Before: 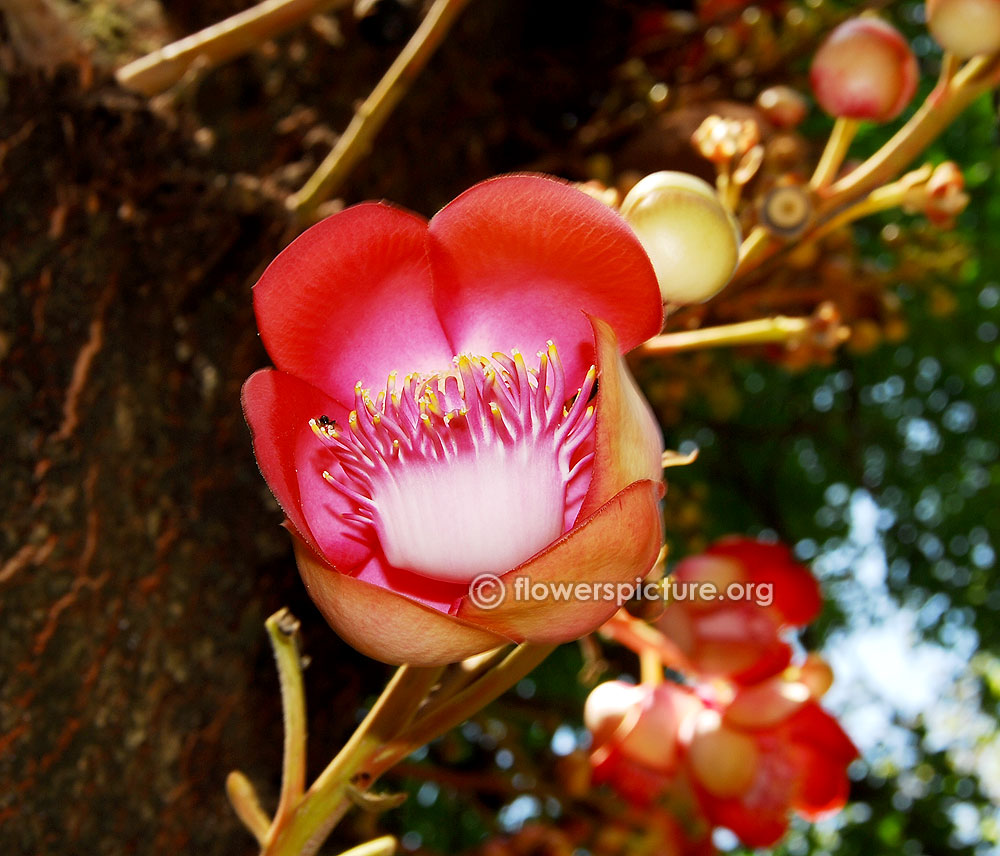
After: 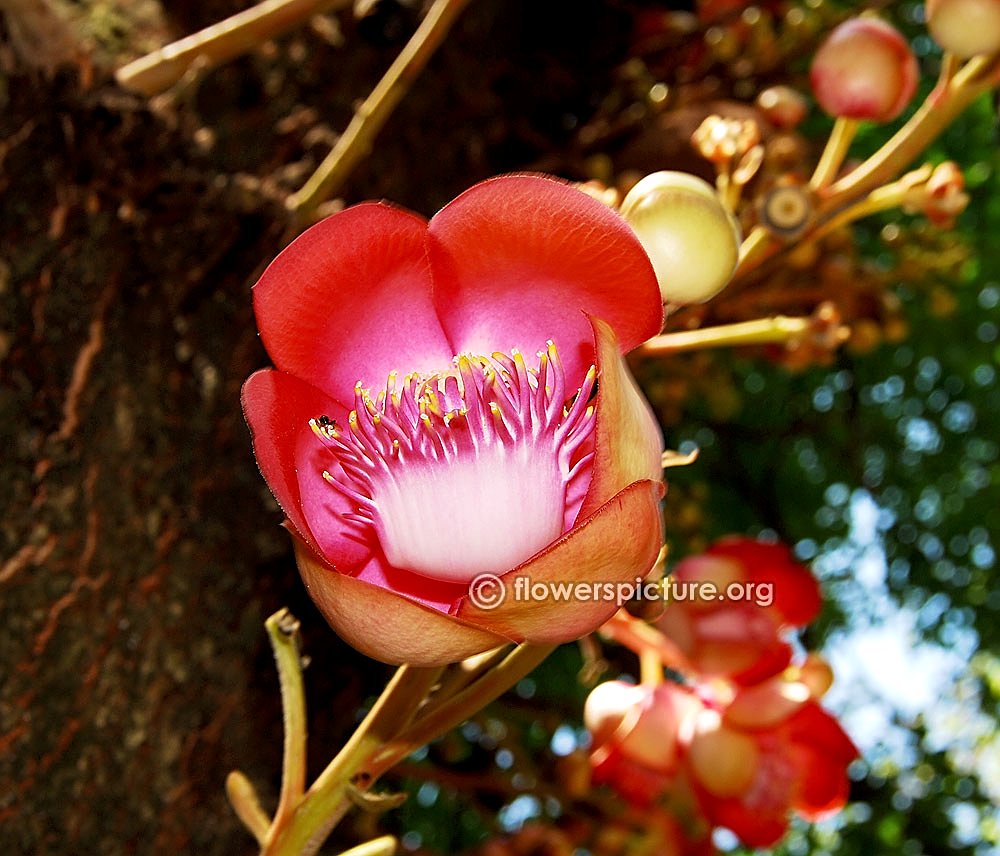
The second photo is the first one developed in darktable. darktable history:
local contrast: highlights 100%, shadows 99%, detail 119%, midtone range 0.2
tone equalizer: mask exposure compensation -0.499 EV
sharpen: on, module defaults
velvia: on, module defaults
